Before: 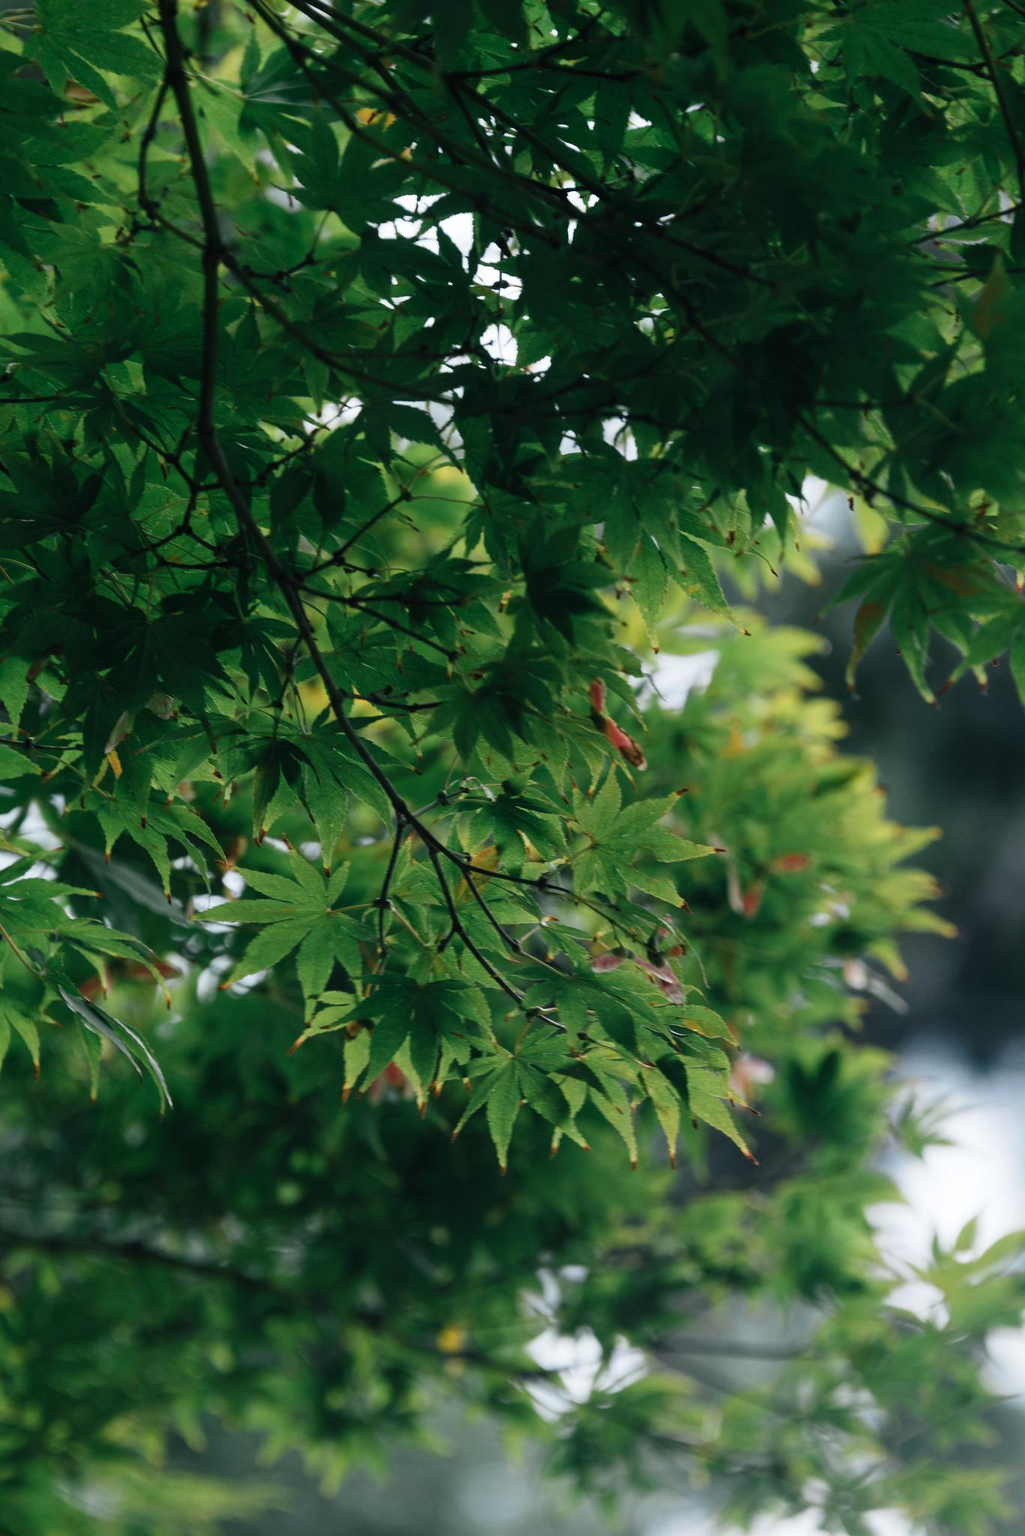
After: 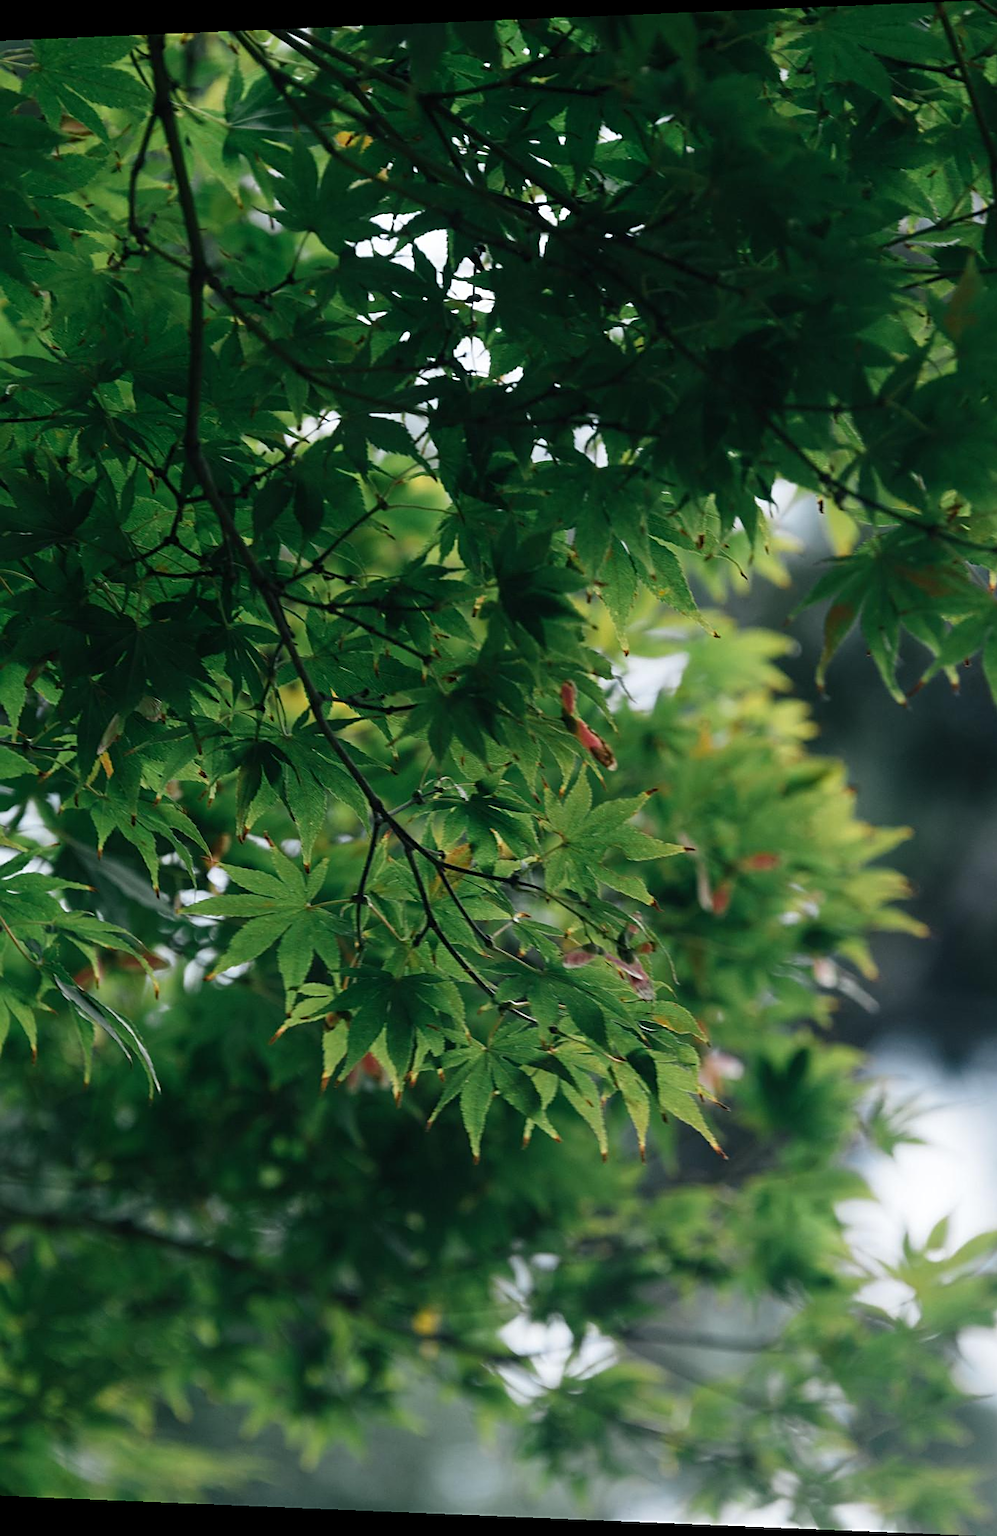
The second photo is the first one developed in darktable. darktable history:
sharpen: on, module defaults
rotate and perspective: lens shift (horizontal) -0.055, automatic cropping off
